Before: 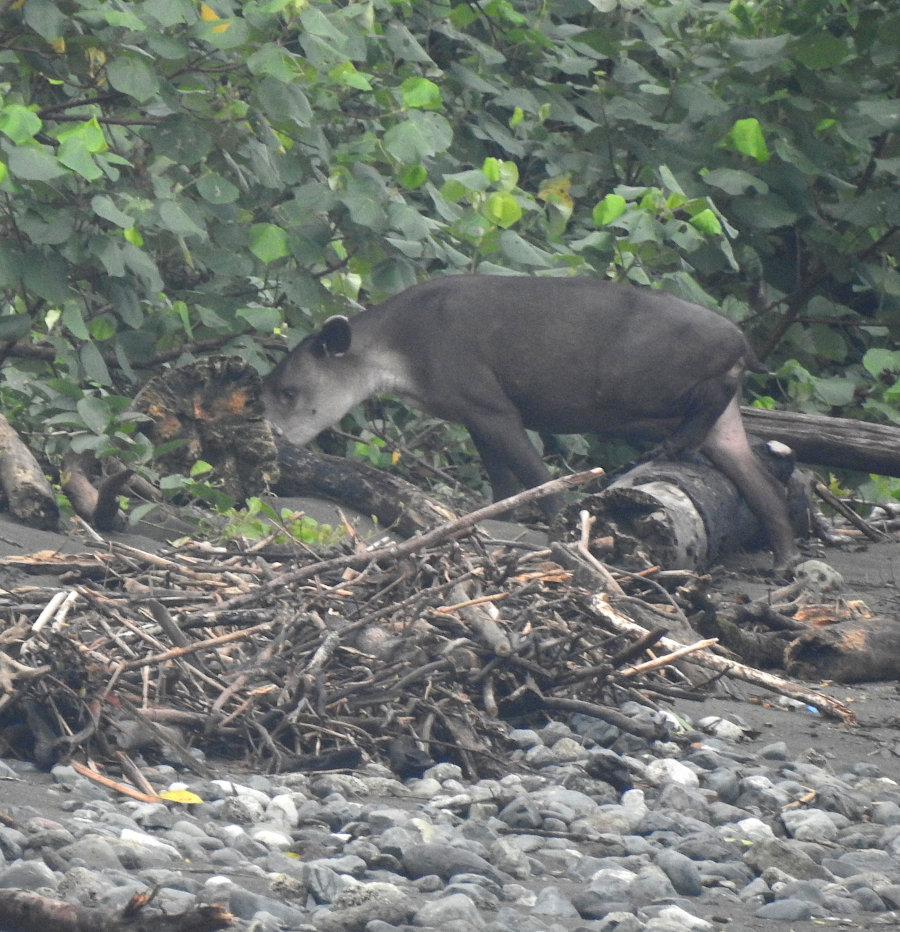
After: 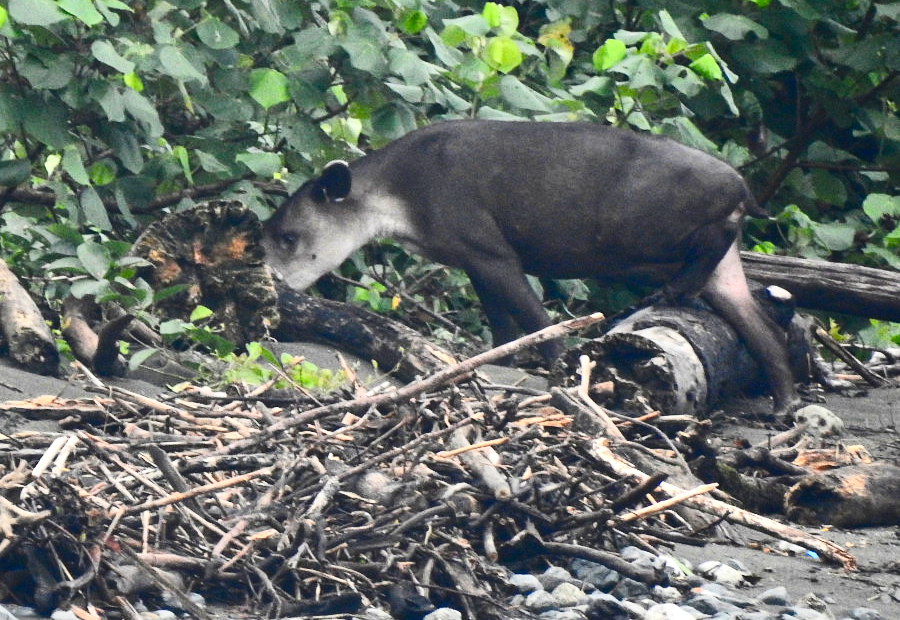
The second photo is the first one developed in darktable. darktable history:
contrast brightness saturation: contrast 0.4, brightness 0.05, saturation 0.25
crop: top 16.727%, bottom 16.727%
contrast equalizer: octaves 7, y [[0.6 ×6], [0.55 ×6], [0 ×6], [0 ×6], [0 ×6]], mix 0.15
color balance rgb: perceptual saturation grading › global saturation 20%, perceptual saturation grading › highlights -25%, perceptual saturation grading › shadows 50%
